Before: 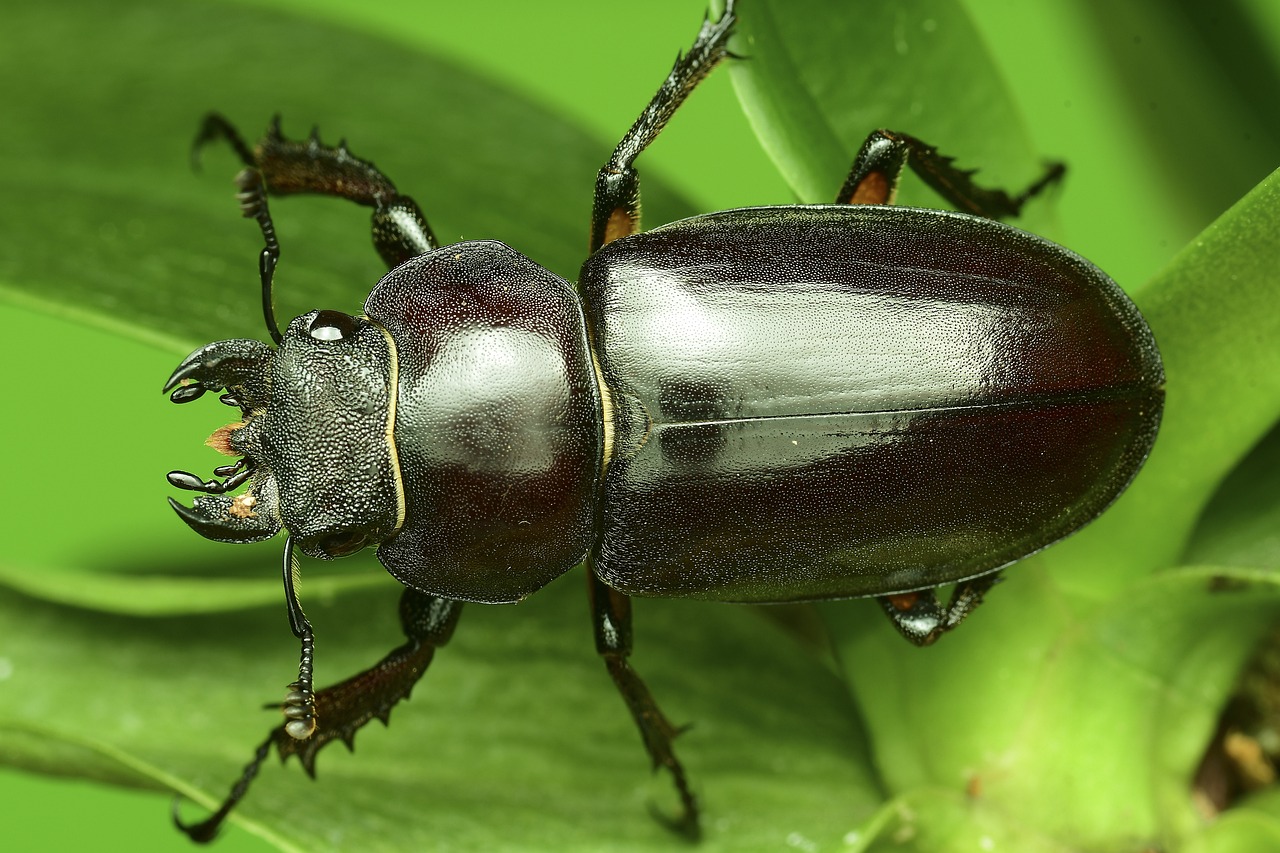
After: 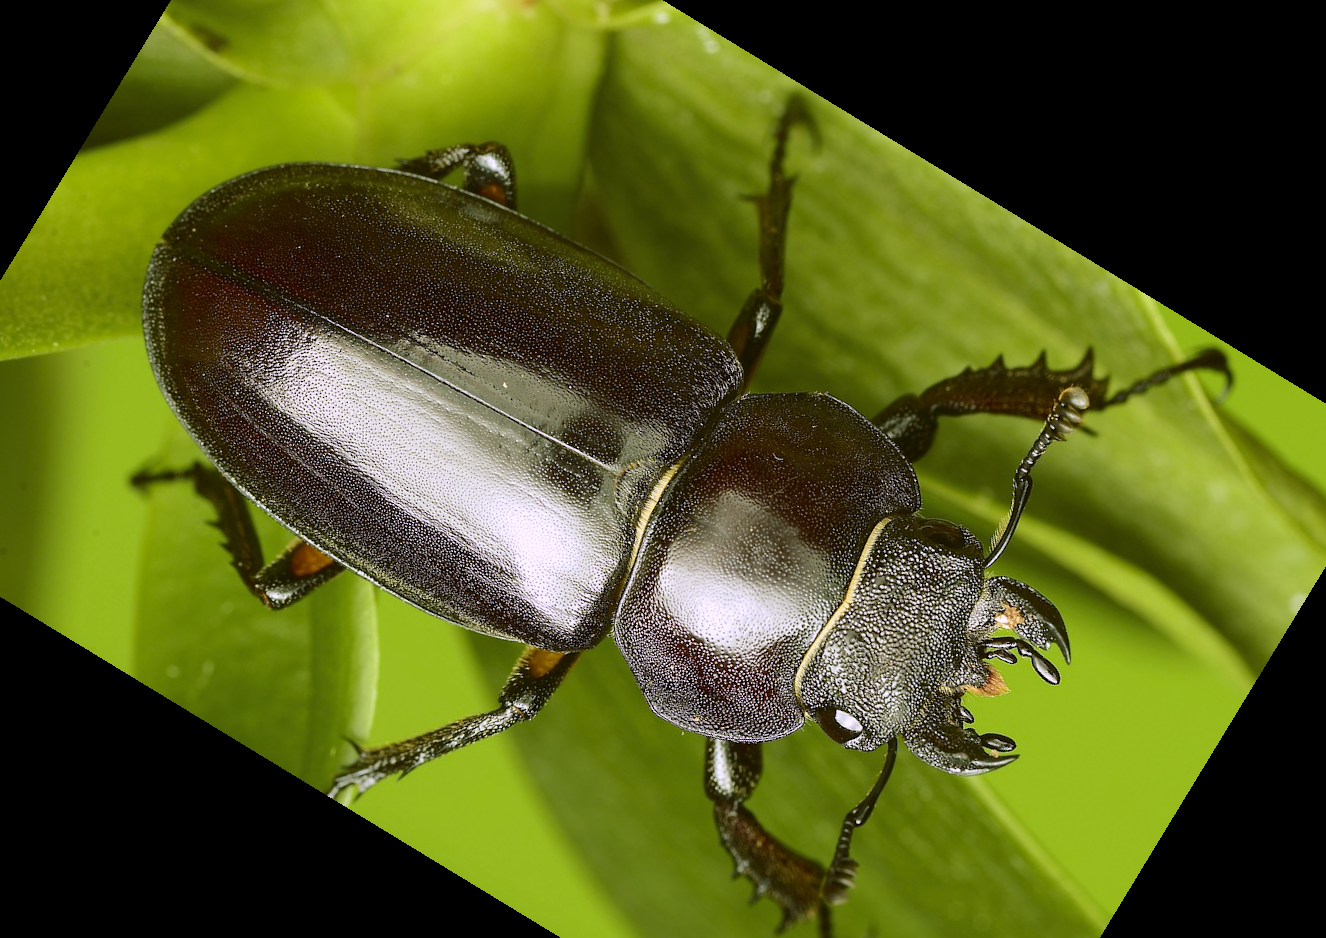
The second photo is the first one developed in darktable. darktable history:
color balance rgb: shadows lift › luminance -5%, shadows lift › chroma 1.1%, shadows lift › hue 219°, power › luminance 10%, power › chroma 2.83%, power › hue 60°, highlights gain › chroma 4.52%, highlights gain › hue 33.33°, saturation formula JzAzBz (2021)
crop and rotate: angle 148.68°, left 9.111%, top 15.603%, right 4.588%, bottom 17.041%
white balance: red 0.871, blue 1.249
